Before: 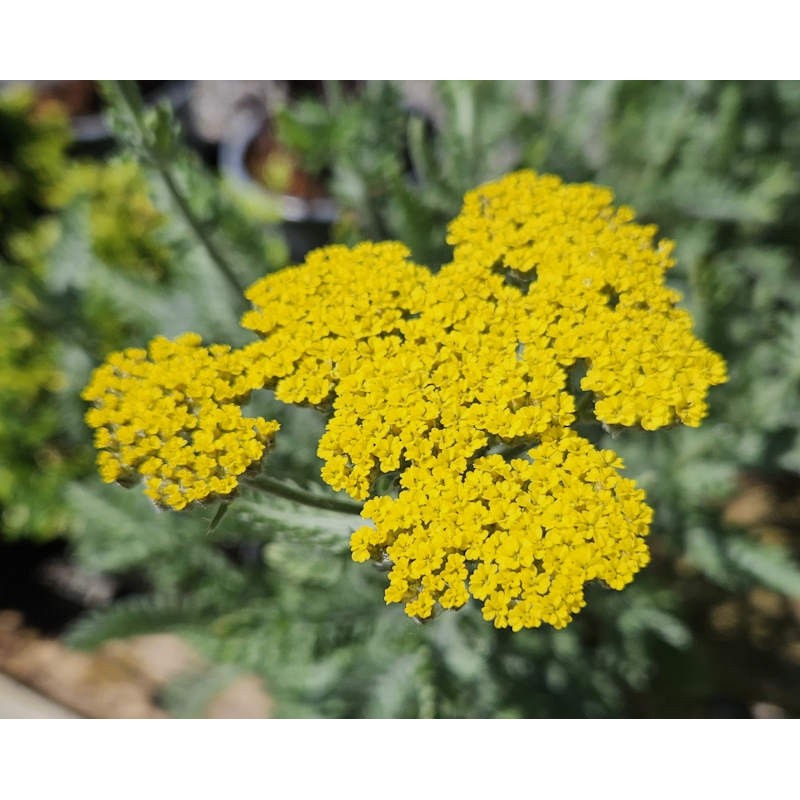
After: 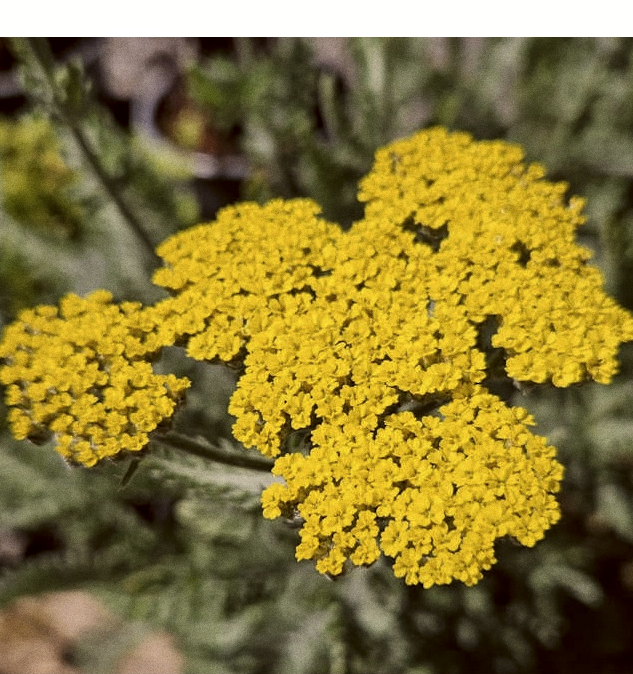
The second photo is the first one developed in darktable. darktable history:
color correction: highlights a* 6.27, highlights b* 8.19, shadows a* 5.94, shadows b* 7.23, saturation 0.9
crop: left 11.225%, top 5.381%, right 9.565%, bottom 10.314%
local contrast: highlights 100%, shadows 100%, detail 120%, midtone range 0.2
contrast brightness saturation: saturation -0.05
grain: coarseness 0.09 ISO
levels: levels [0.029, 0.545, 0.971]
base curve: curves: ch0 [(0, 0) (0.303, 0.277) (1, 1)]
